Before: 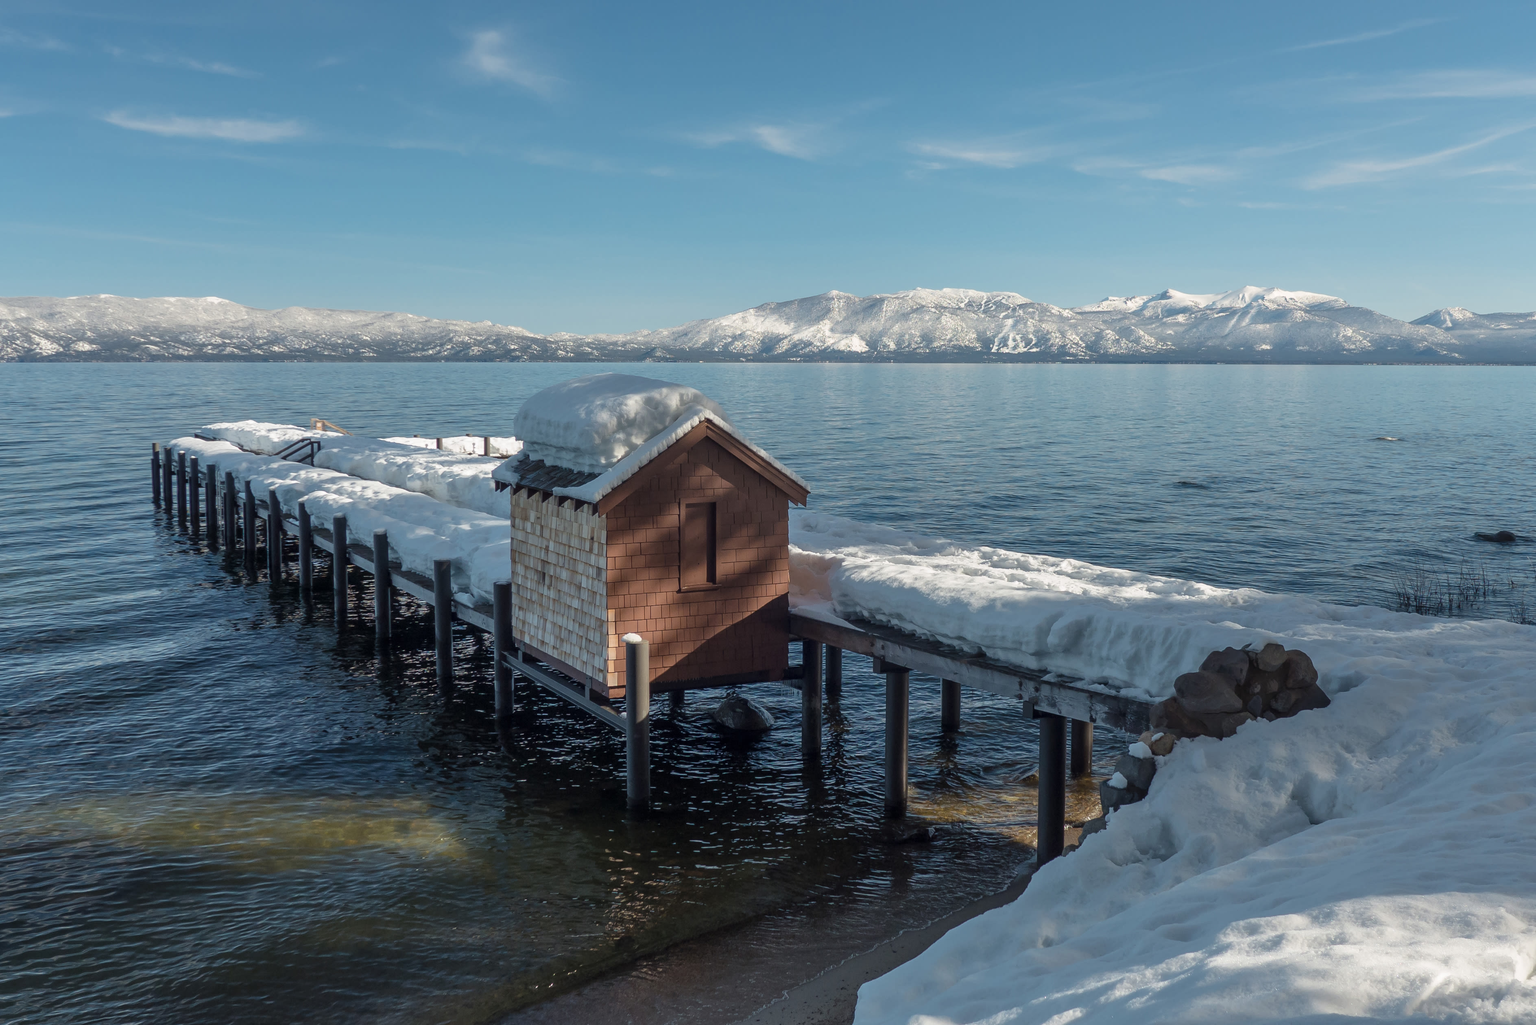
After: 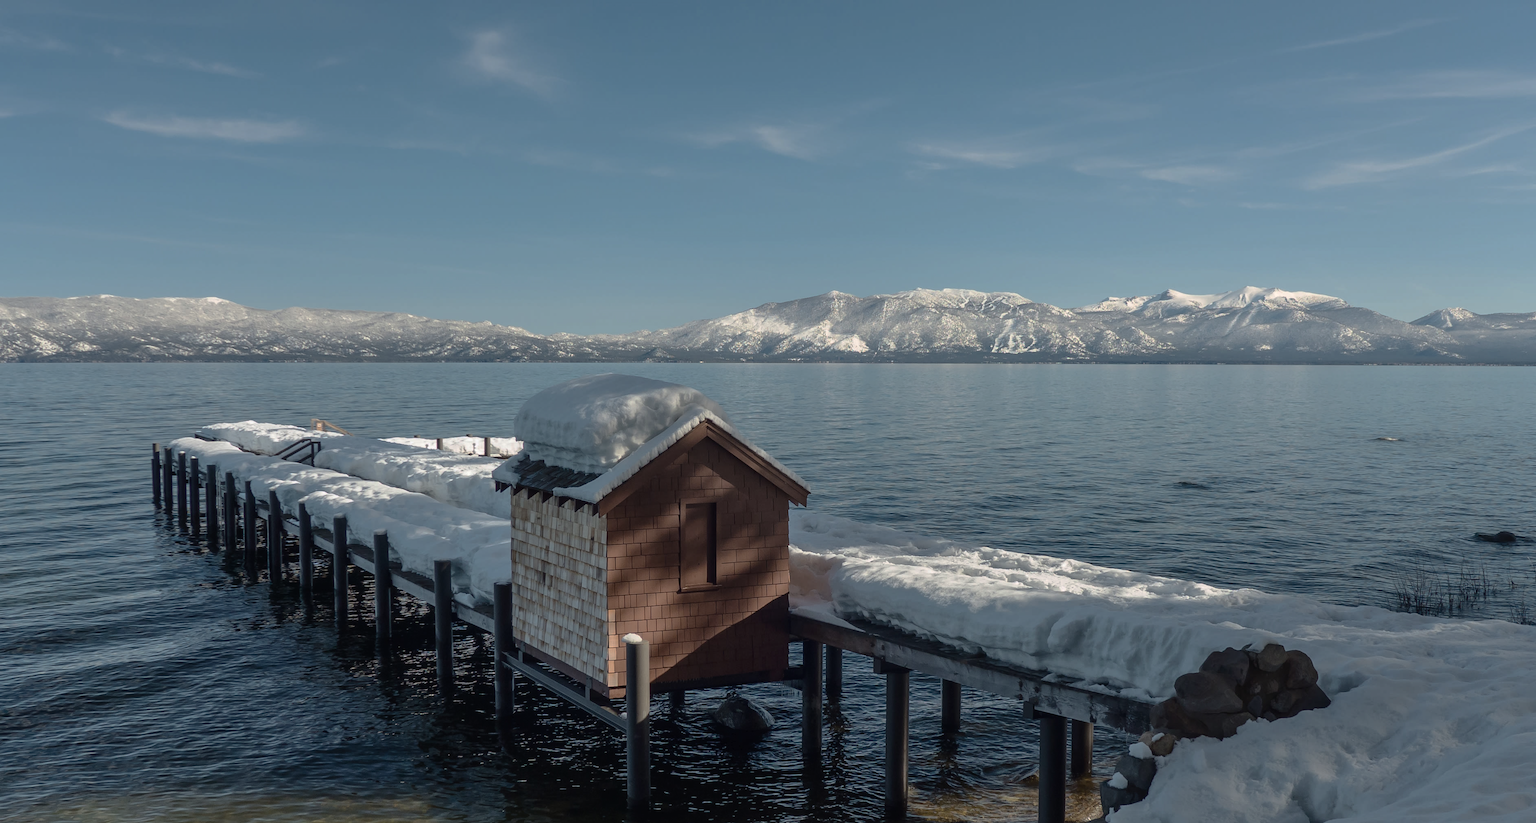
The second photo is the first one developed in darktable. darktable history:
crop: bottom 19.648%
base curve: curves: ch0 [(0, 0) (0.841, 0.609) (1, 1)], preserve colors none
tone curve: curves: ch0 [(0, 0) (0.003, 0.015) (0.011, 0.019) (0.025, 0.026) (0.044, 0.041) (0.069, 0.057) (0.1, 0.085) (0.136, 0.116) (0.177, 0.158) (0.224, 0.215) (0.277, 0.286) (0.335, 0.367) (0.399, 0.452) (0.468, 0.534) (0.543, 0.612) (0.623, 0.698) (0.709, 0.775) (0.801, 0.858) (0.898, 0.928) (1, 1)], color space Lab, independent channels, preserve colors none
